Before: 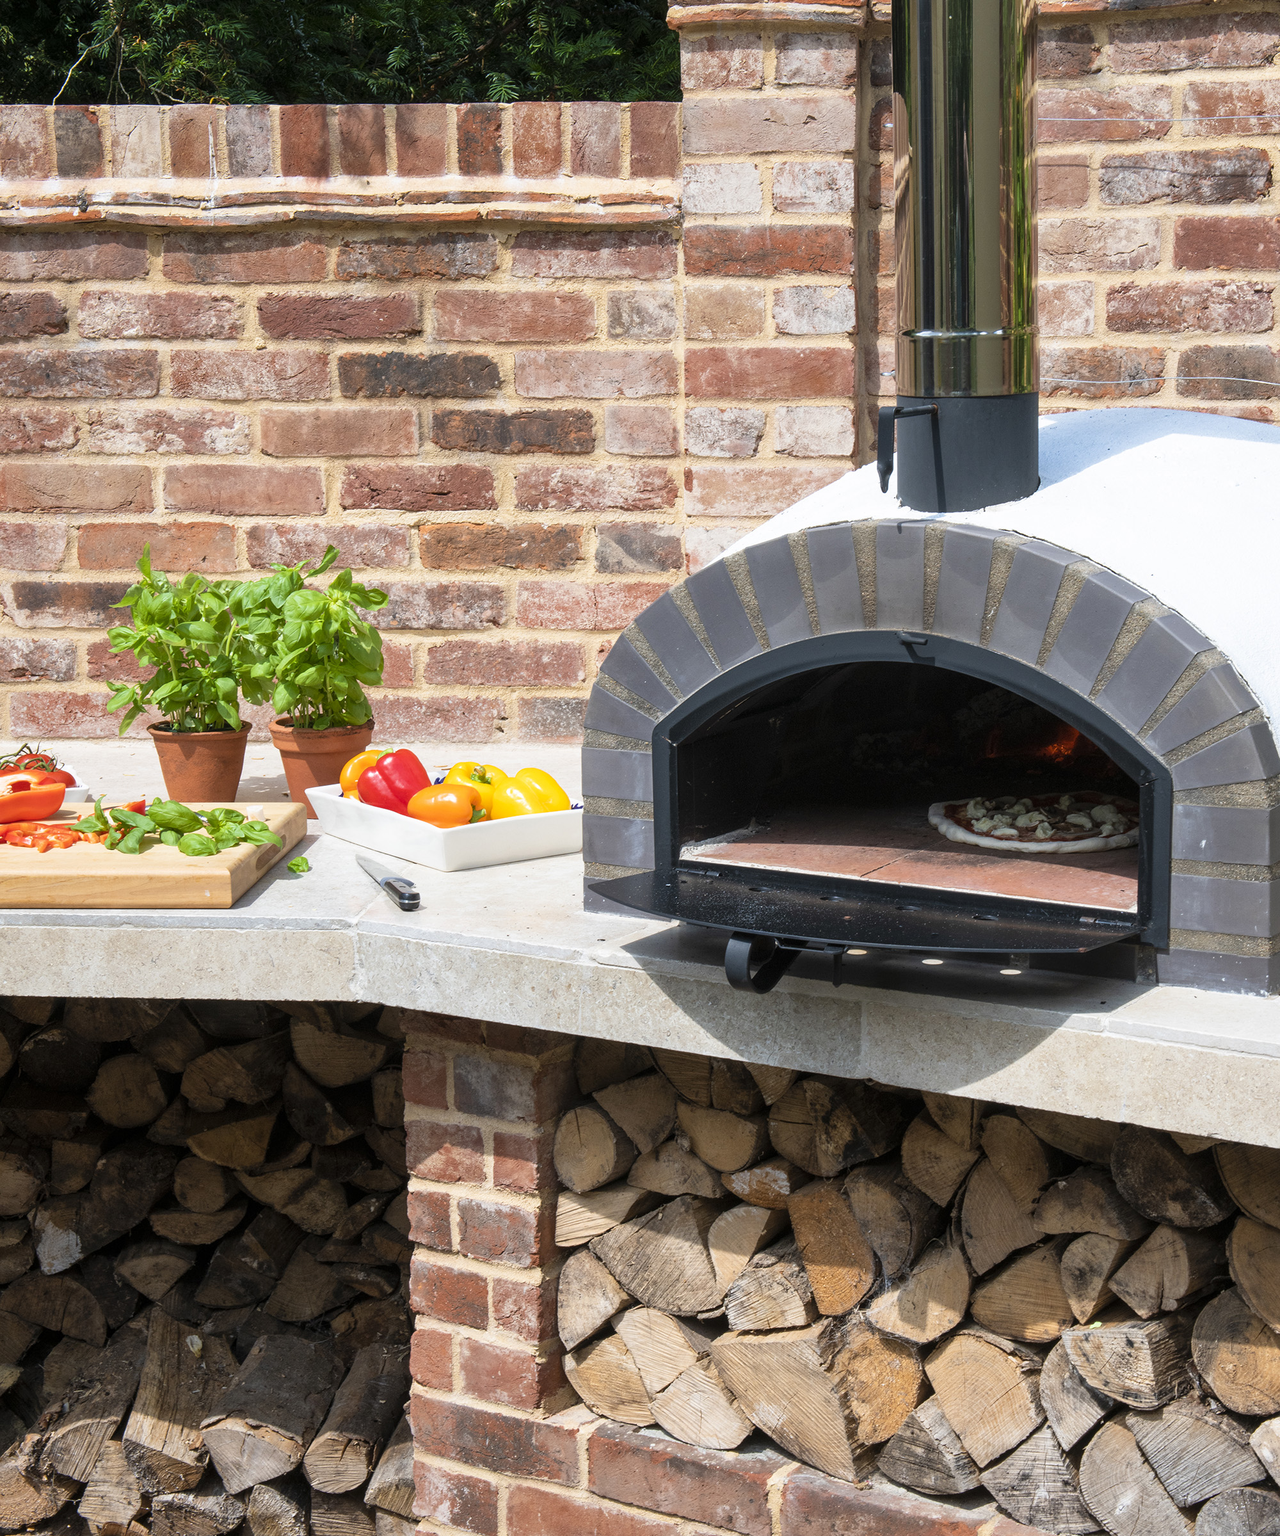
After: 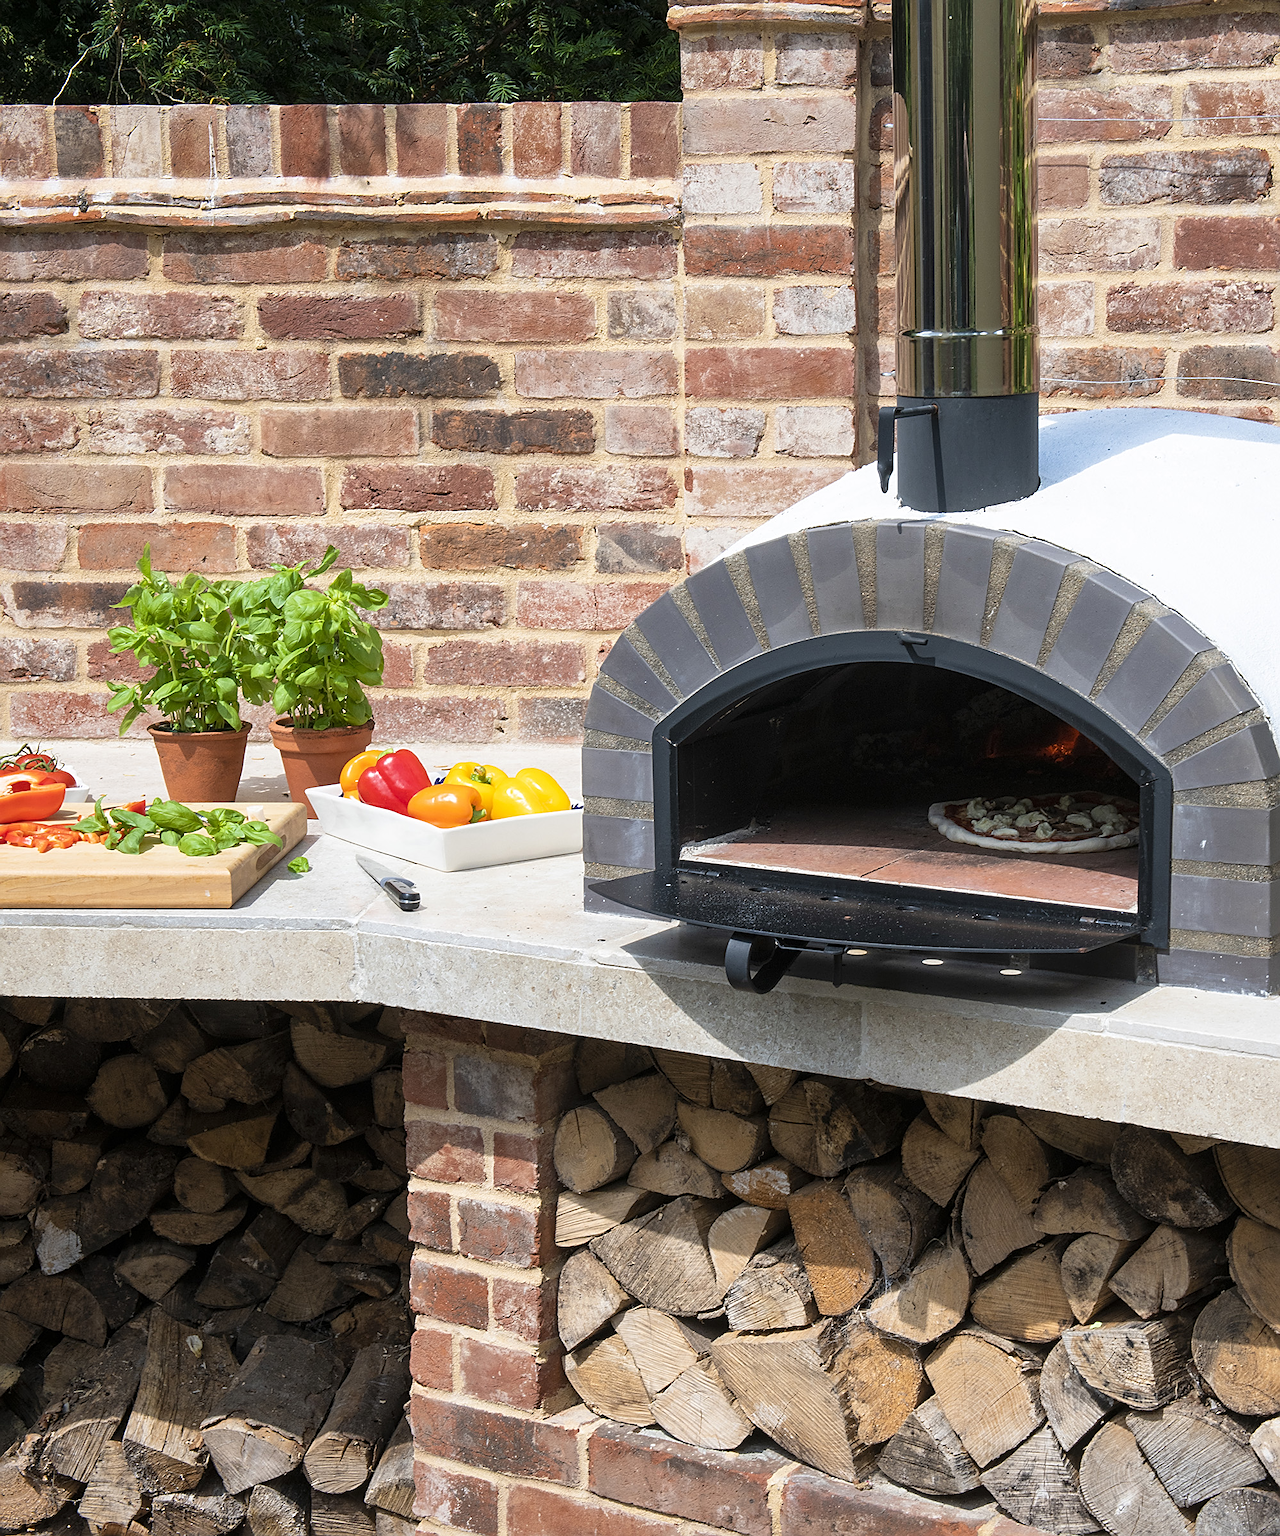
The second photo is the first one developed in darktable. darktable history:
sharpen: amount 0.592
